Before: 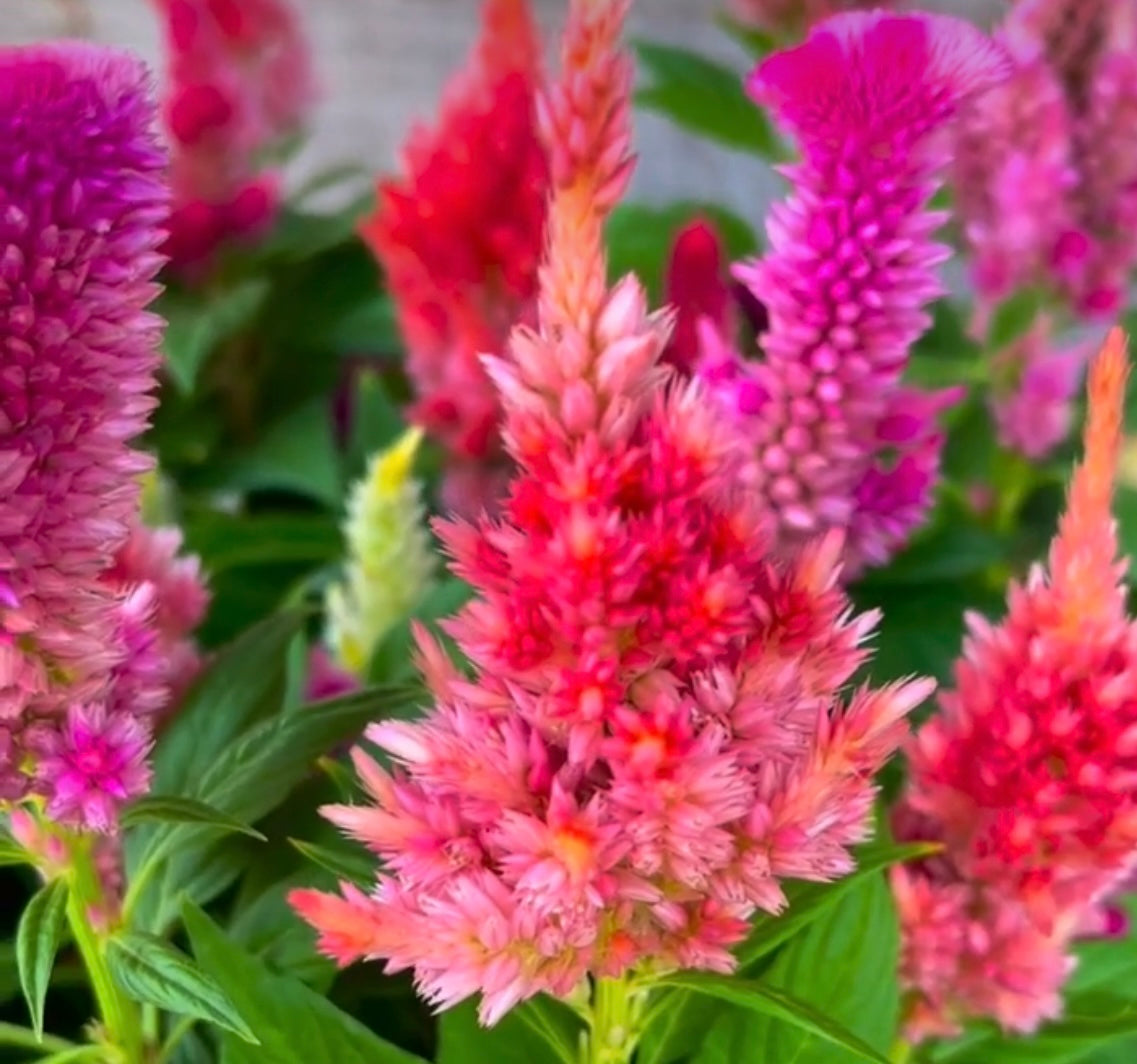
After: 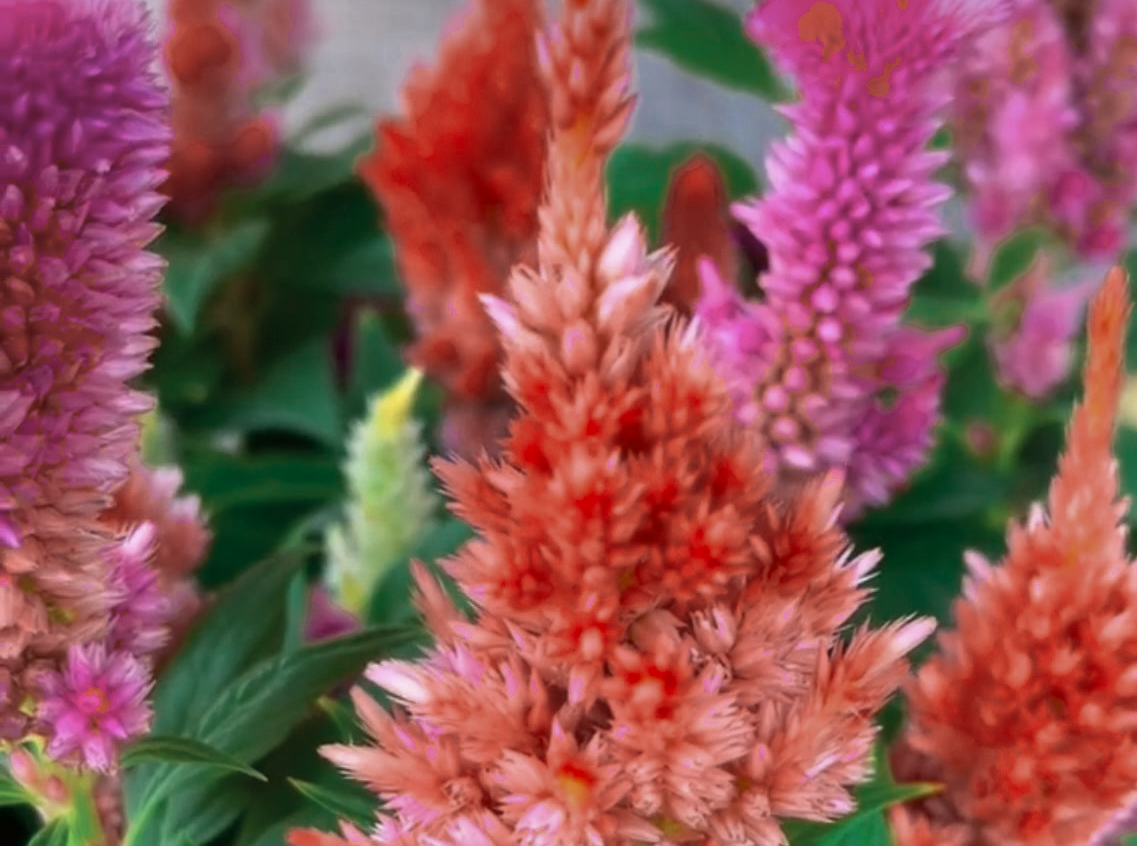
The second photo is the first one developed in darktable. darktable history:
color zones: curves: ch0 [(0, 0.5) (0.125, 0.4) (0.25, 0.5) (0.375, 0.4) (0.5, 0.4) (0.625, 0.35) (0.75, 0.35) (0.875, 0.5)]; ch1 [(0, 0.35) (0.125, 0.45) (0.25, 0.35) (0.375, 0.35) (0.5, 0.35) (0.625, 0.35) (0.75, 0.45) (0.875, 0.35)]; ch2 [(0, 0.6) (0.125, 0.5) (0.25, 0.5) (0.375, 0.6) (0.5, 0.6) (0.625, 0.5) (0.75, 0.5) (0.875, 0.5)]
crop and rotate: top 5.66%, bottom 14.78%
